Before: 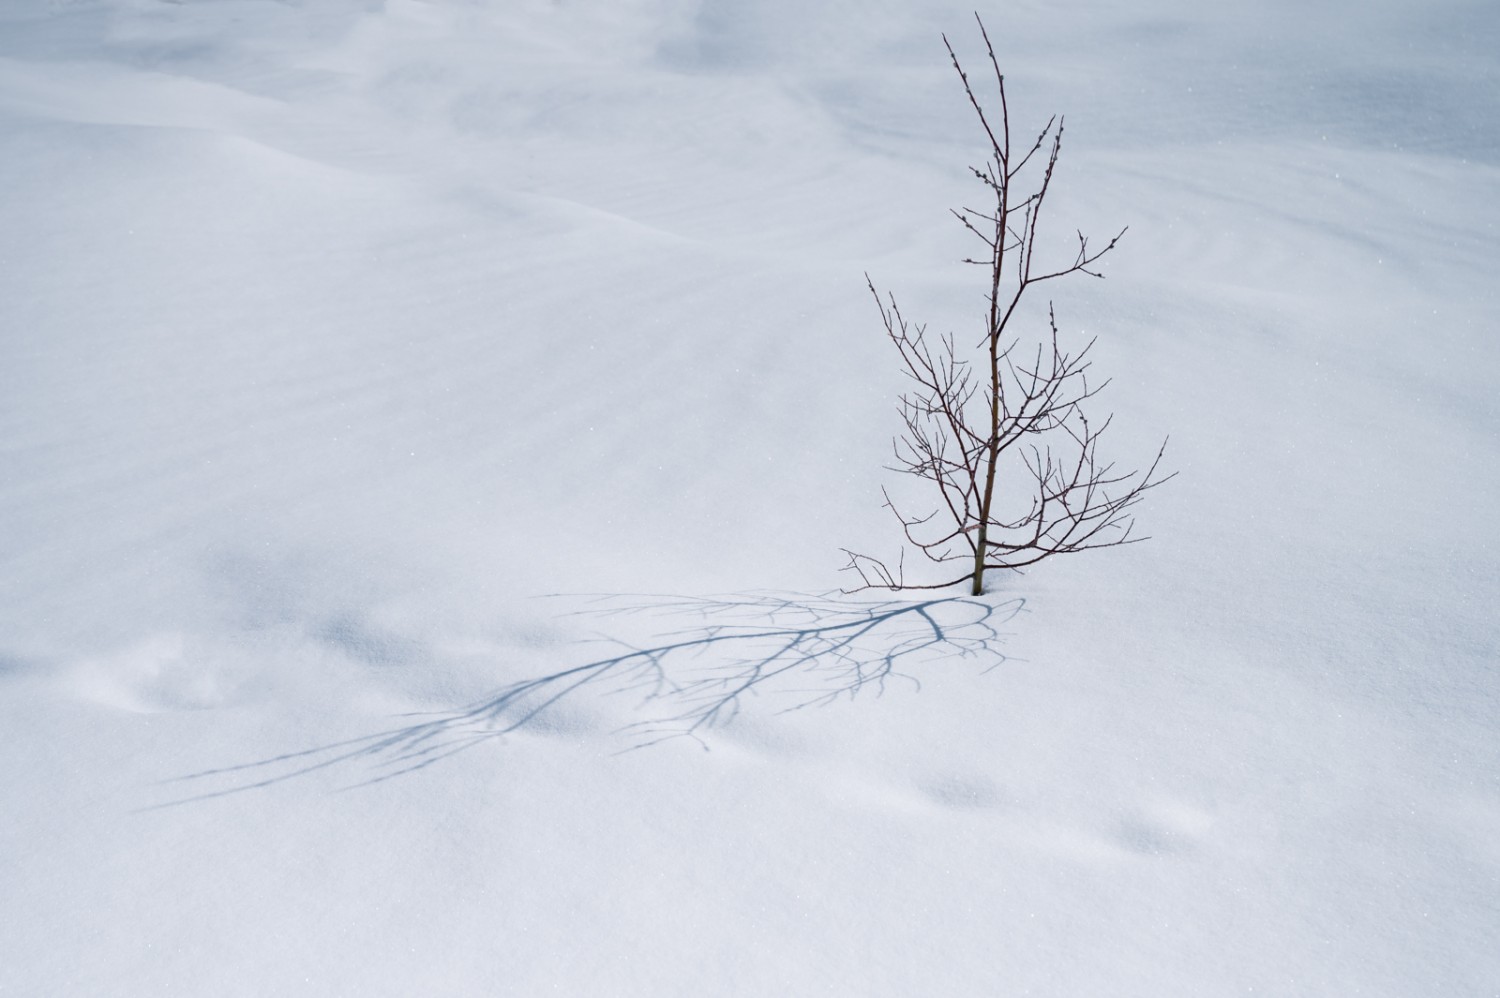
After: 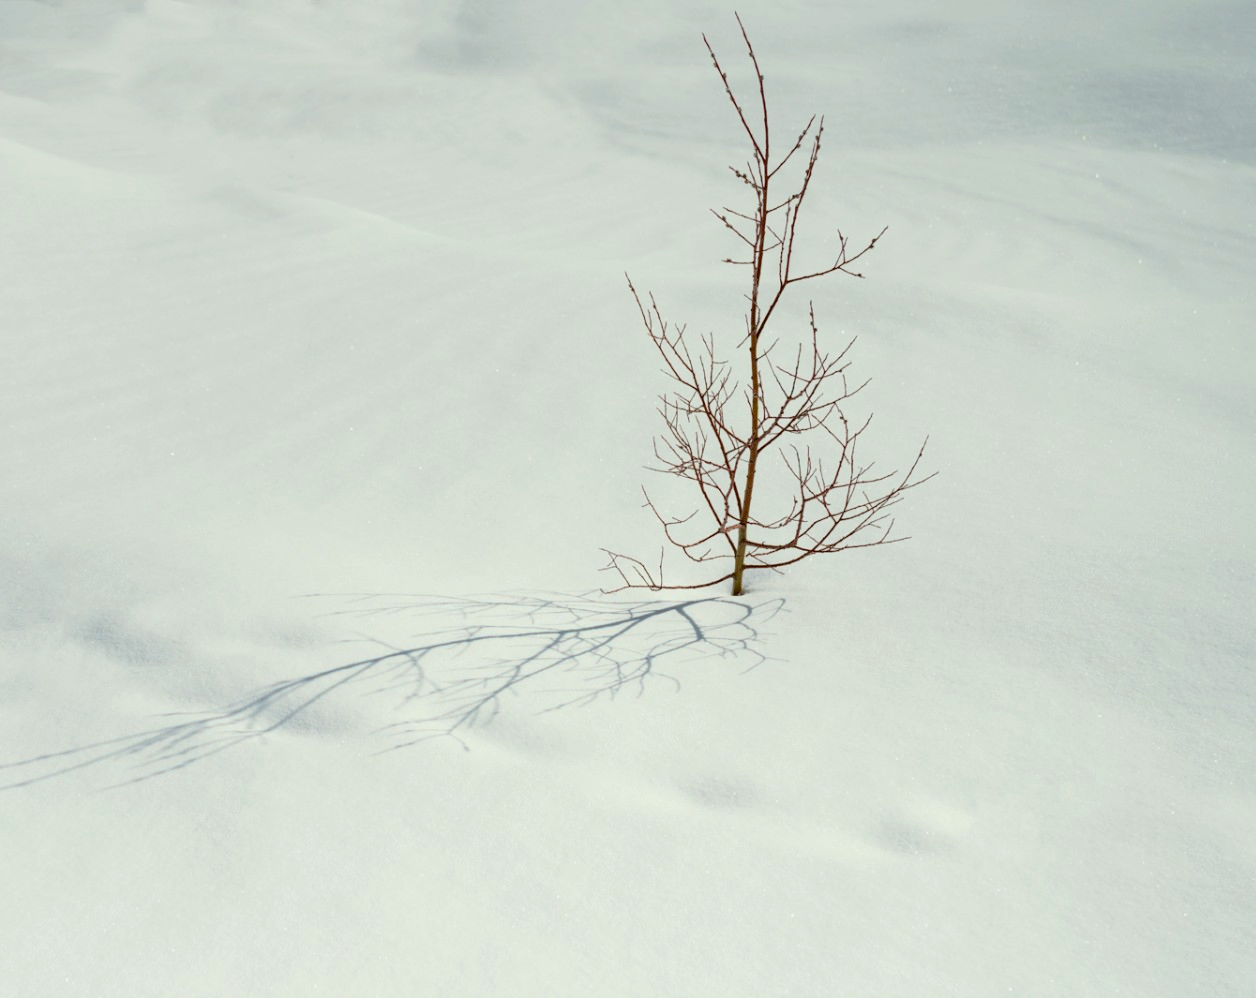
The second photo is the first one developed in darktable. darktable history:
crop: left 16.034%
color correction: highlights a* -5.96, highlights b* 9.45, shadows a* 10.31, shadows b* 24.03
contrast brightness saturation: brightness 0.094, saturation 0.193
